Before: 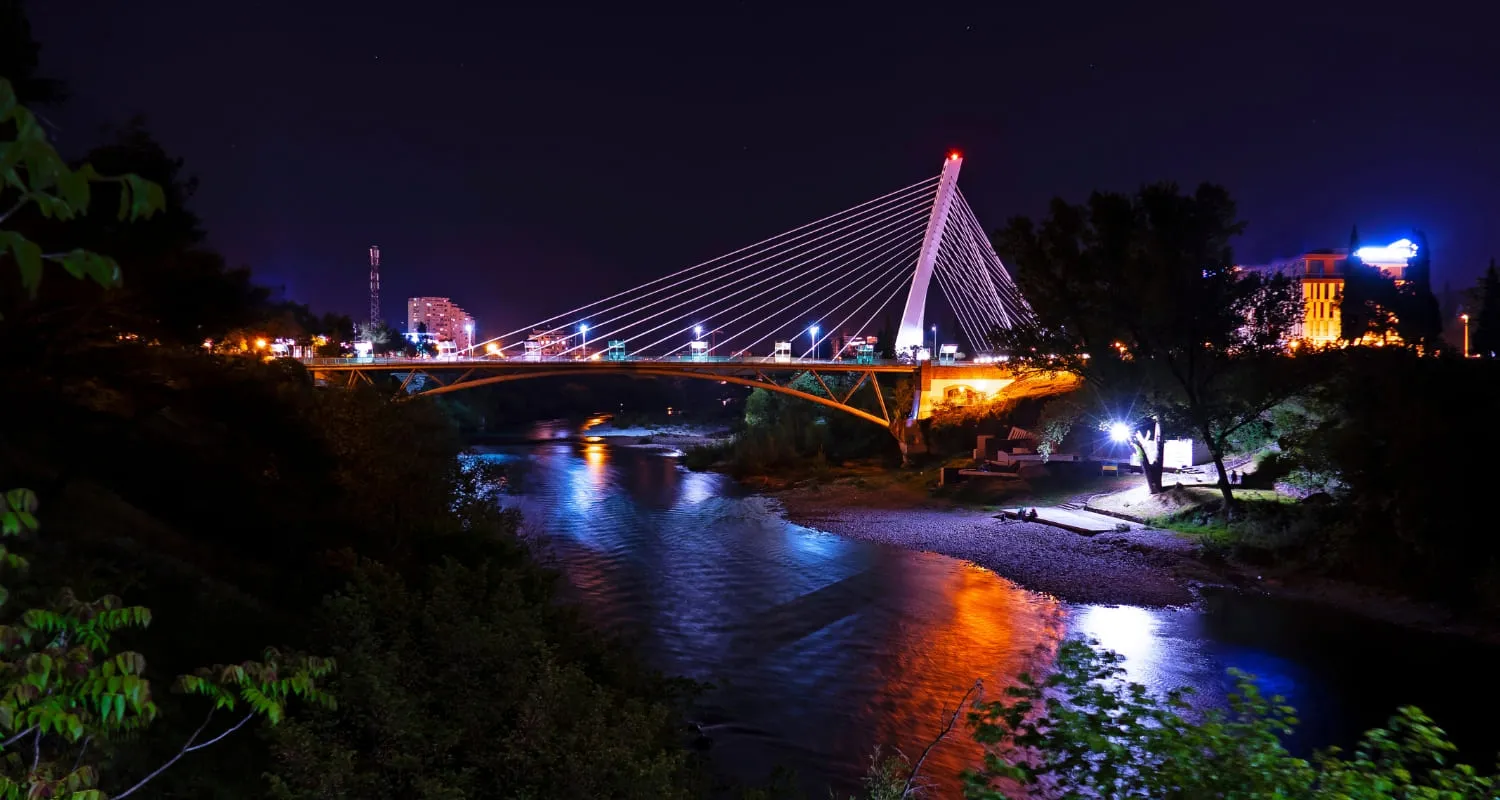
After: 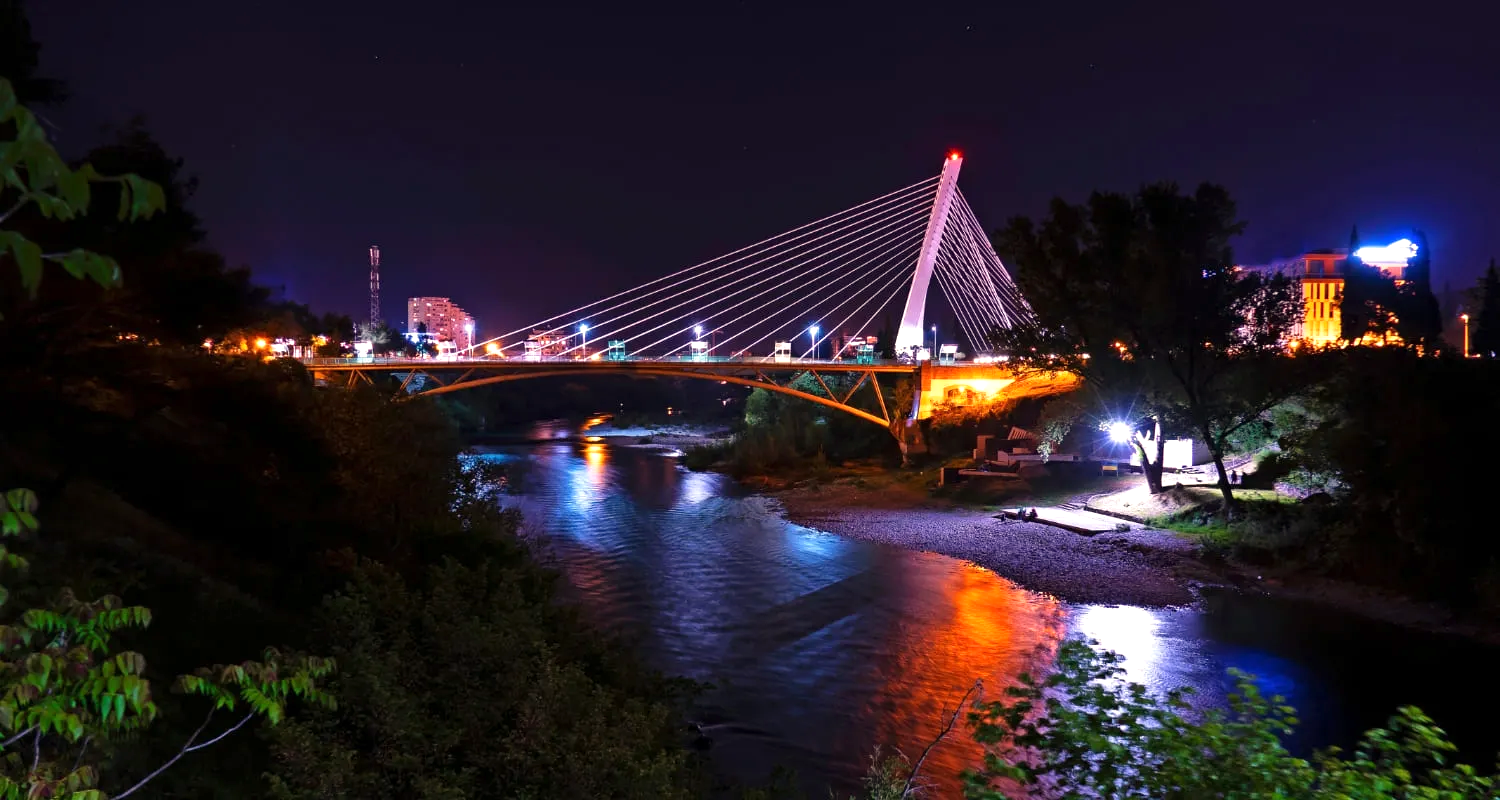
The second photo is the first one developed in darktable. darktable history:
exposure: exposure 0.4 EV, compensate highlight preservation false
white balance: red 1.045, blue 0.932
